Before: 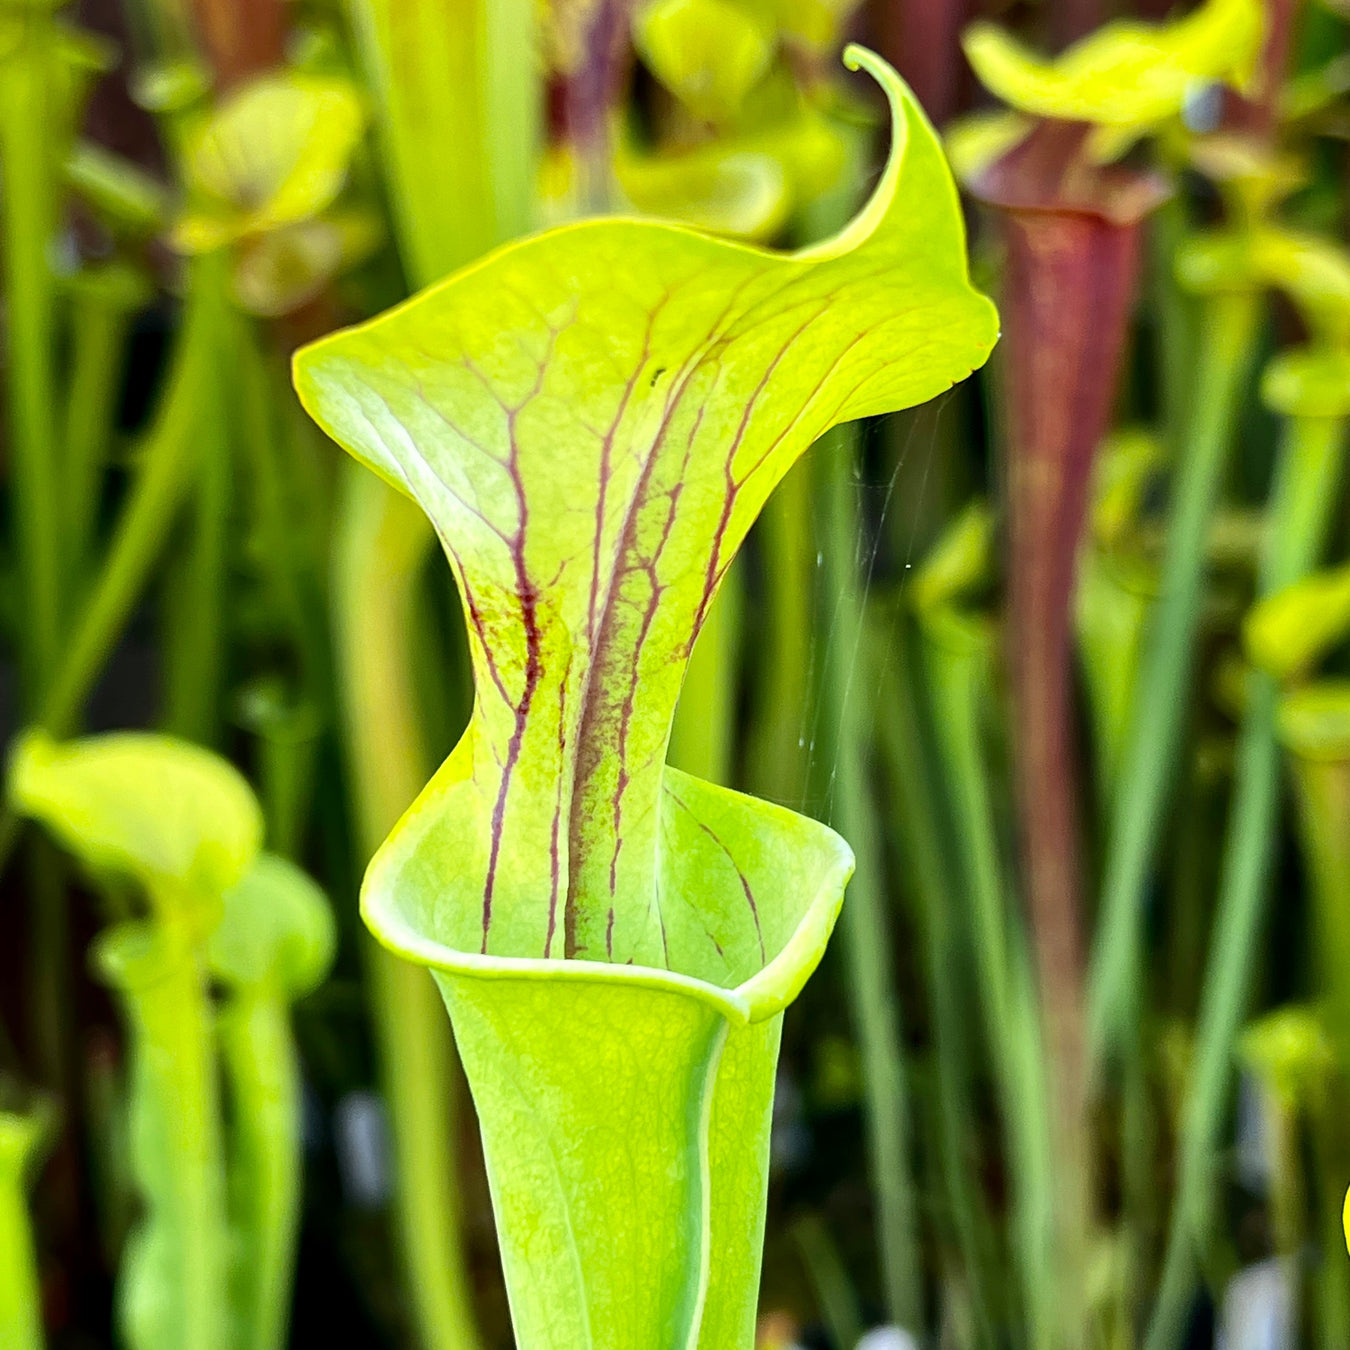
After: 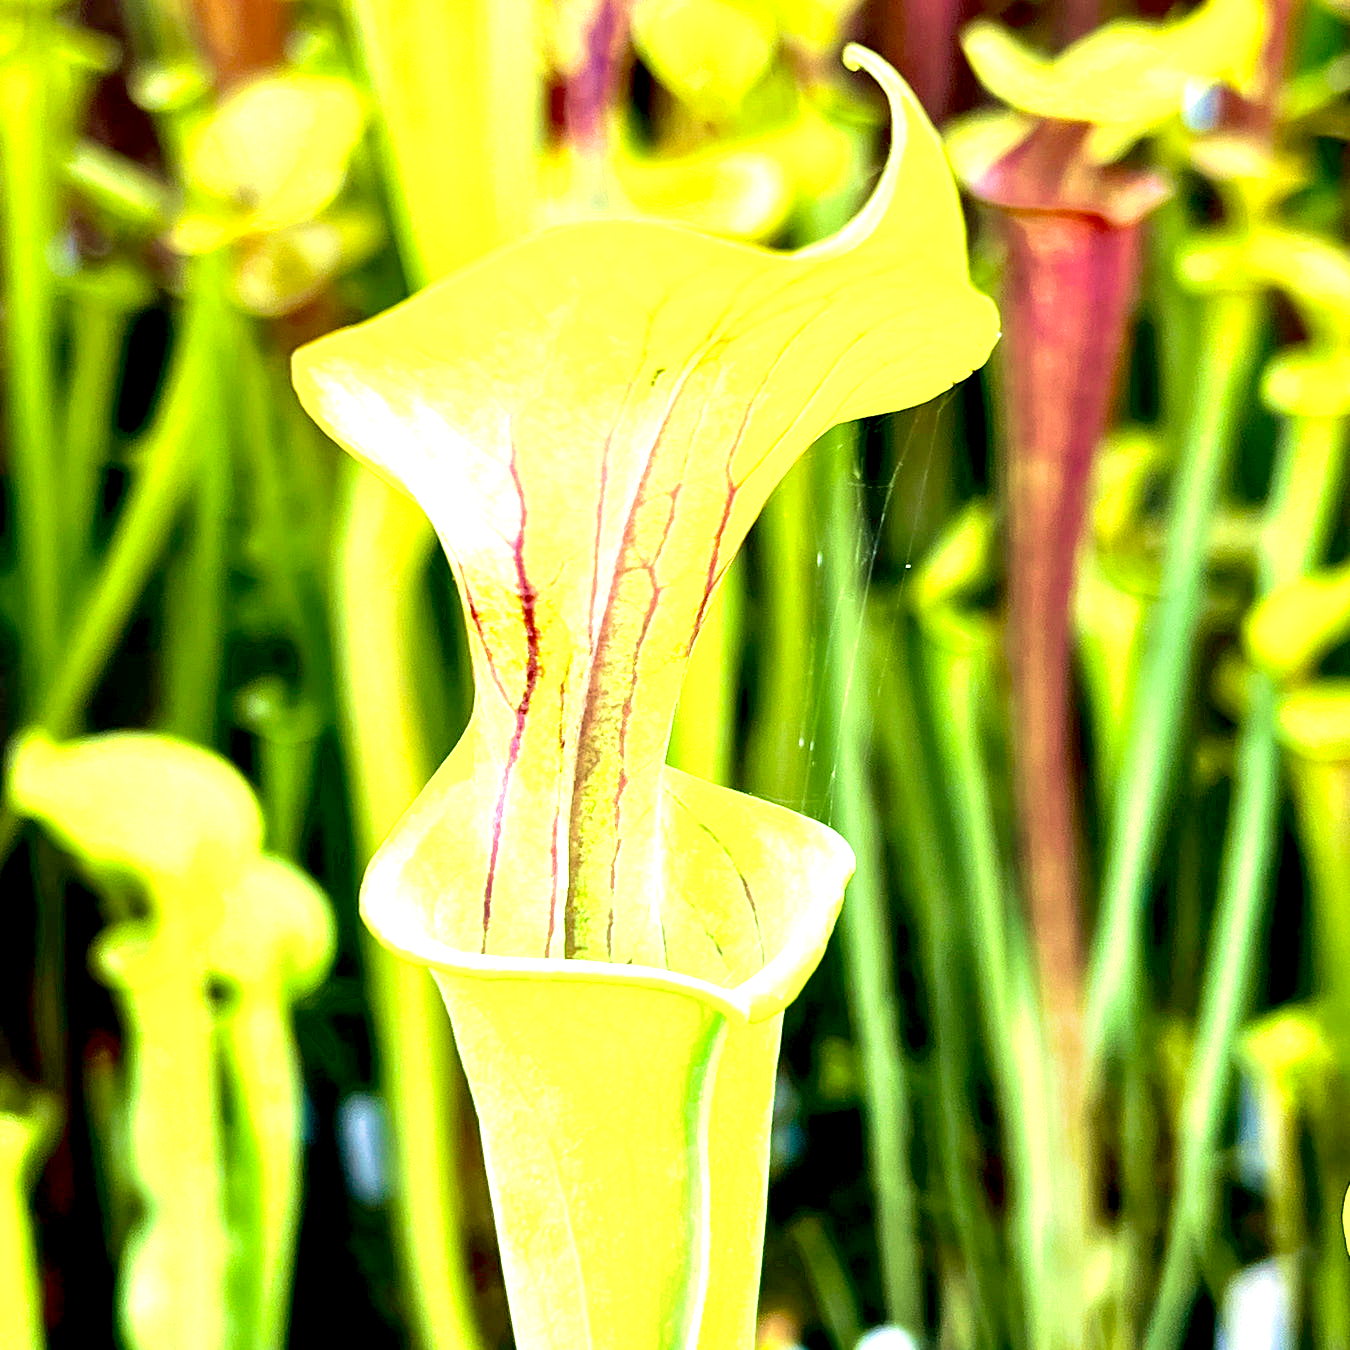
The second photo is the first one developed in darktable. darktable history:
velvia: strength 74.78%
tone equalizer: -8 EV -0.456 EV, -7 EV -0.36 EV, -6 EV -0.329 EV, -5 EV -0.249 EV, -3 EV 0.196 EV, -2 EV 0.306 EV, -1 EV 0.411 EV, +0 EV 0.402 EV
exposure: black level correction 0.01, exposure 1 EV, compensate exposure bias true, compensate highlight preservation false
